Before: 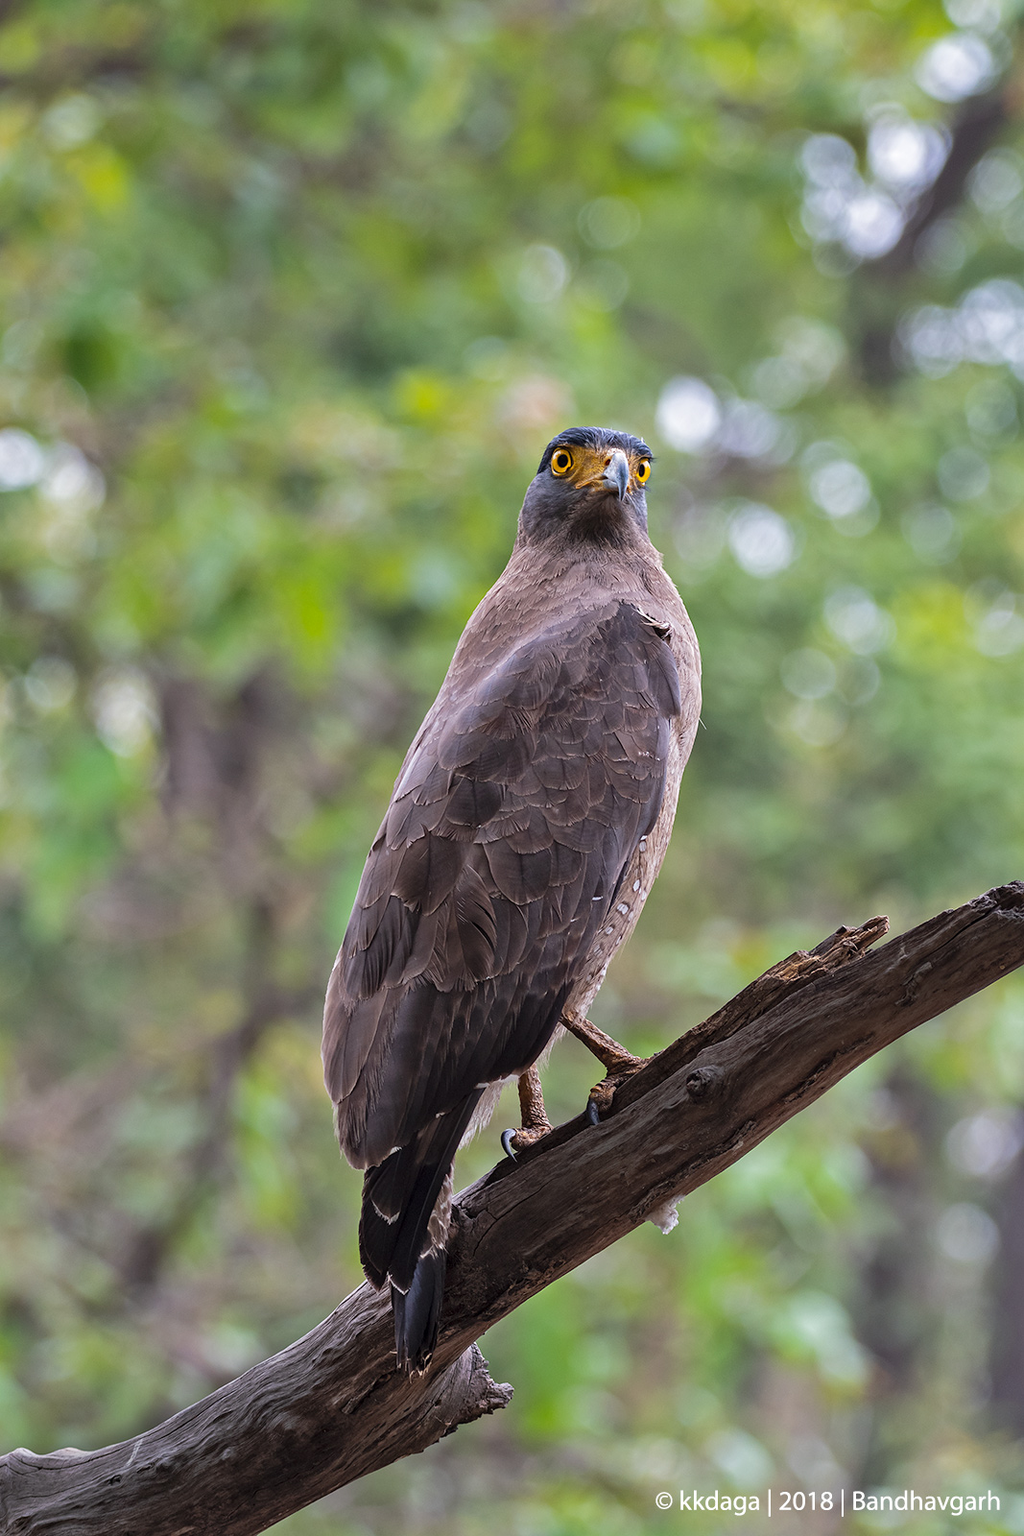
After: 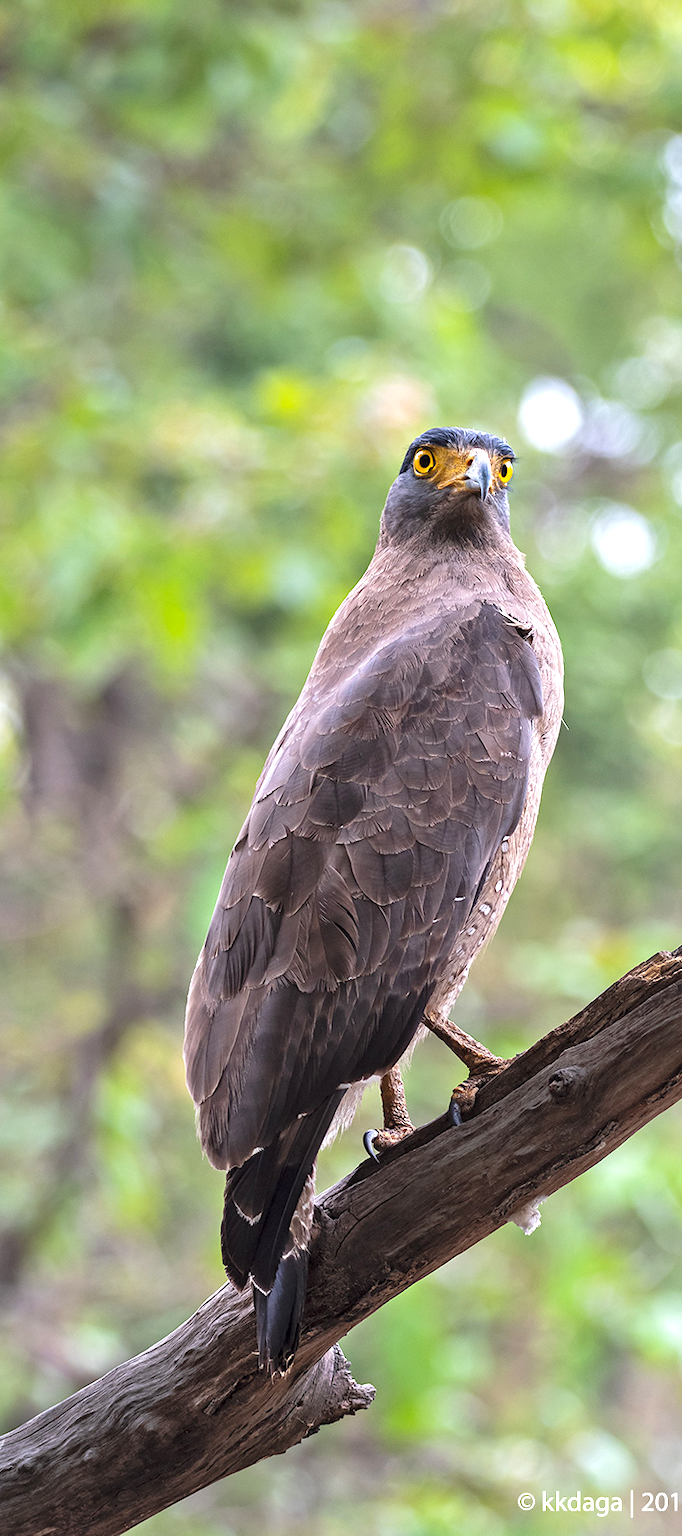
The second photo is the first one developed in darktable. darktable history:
exposure: exposure 0.74 EV, compensate highlight preservation false
crop and rotate: left 13.537%, right 19.796%
